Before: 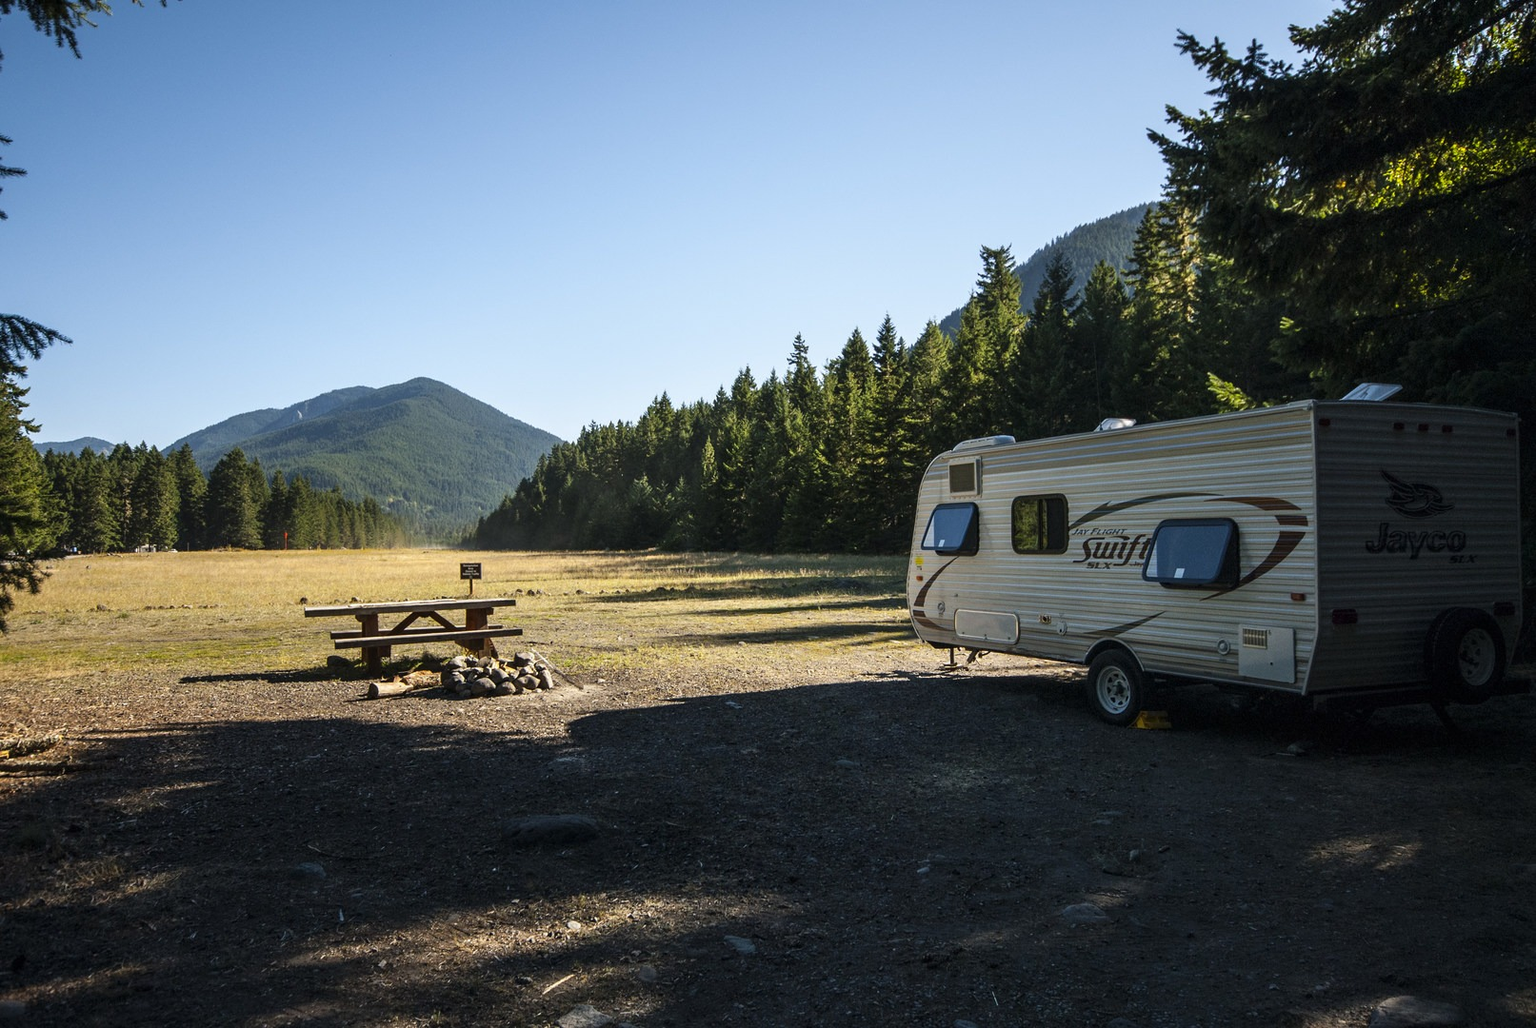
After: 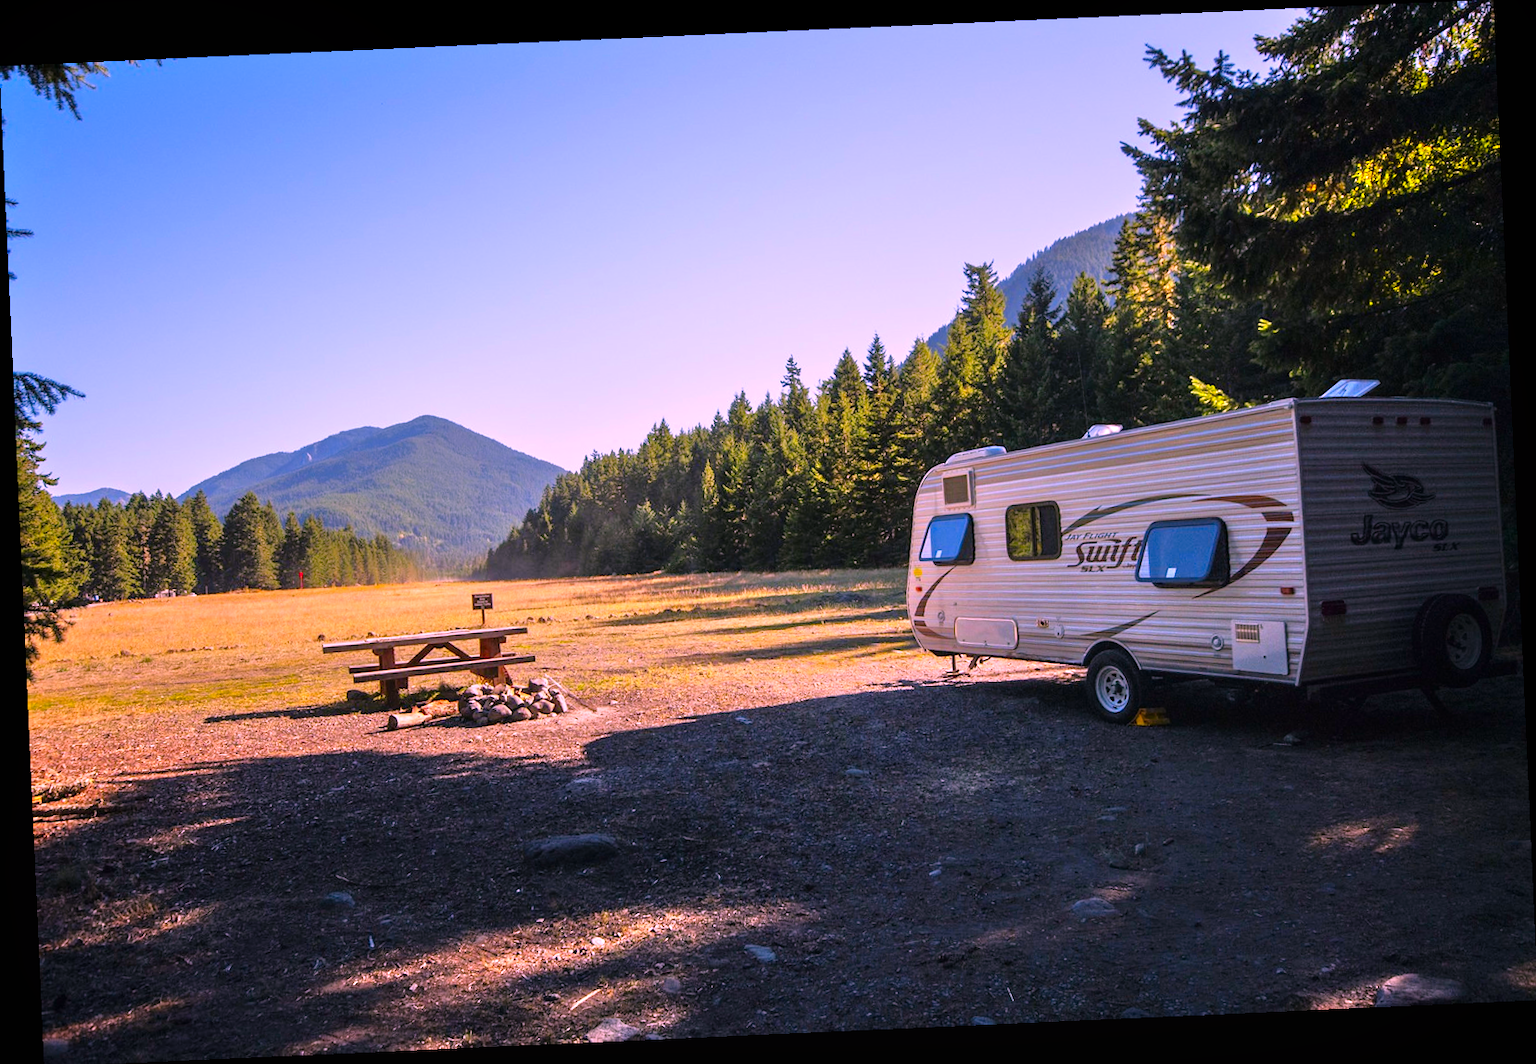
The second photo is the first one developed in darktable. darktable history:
tone equalizer: -7 EV 0.15 EV, -6 EV 0.6 EV, -5 EV 1.15 EV, -4 EV 1.33 EV, -3 EV 1.15 EV, -2 EV 0.6 EV, -1 EV 0.15 EV, mask exposure compensation -0.5 EV
local contrast: mode bilateral grid, contrast 100, coarseness 100, detail 91%, midtone range 0.2
rotate and perspective: rotation -2.56°, automatic cropping off
color correction: highlights a* 19.5, highlights b* -11.53, saturation 1.69
